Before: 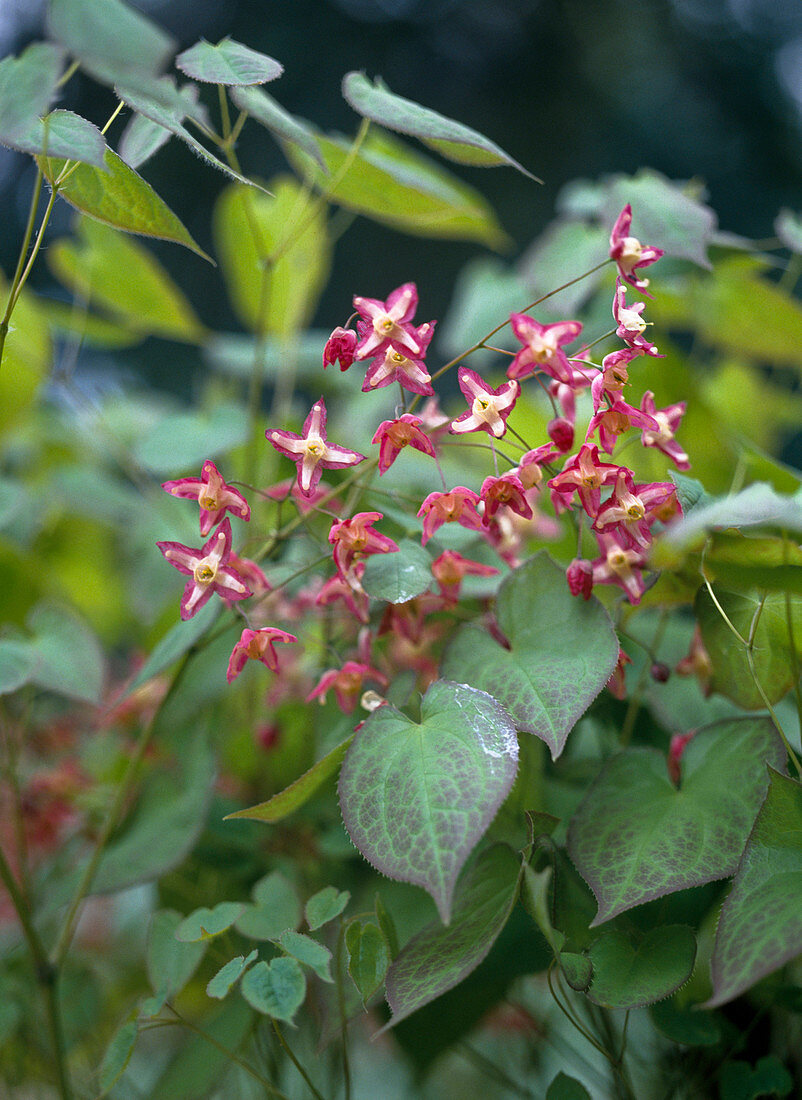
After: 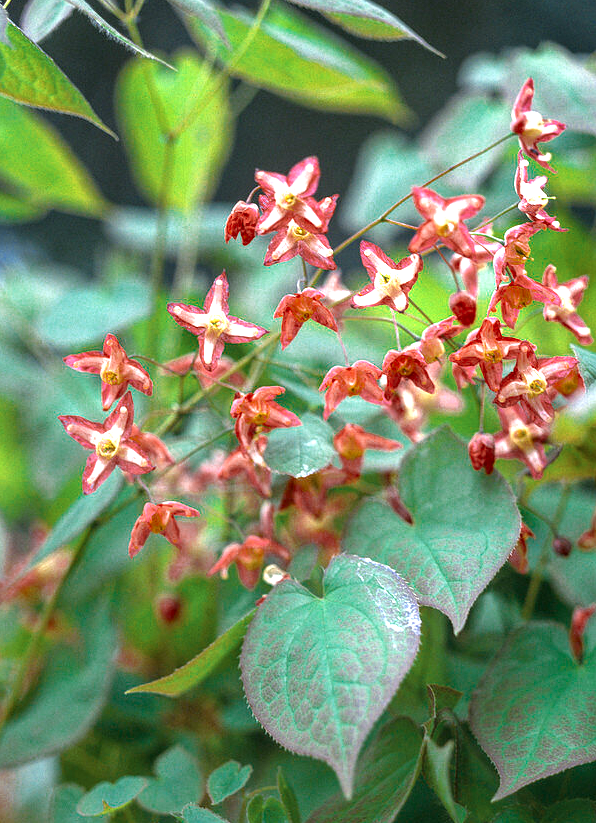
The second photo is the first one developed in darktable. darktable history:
exposure: black level correction 0, exposure 1 EV, compensate exposure bias true, compensate highlight preservation false
crop and rotate: left 12.226%, top 11.49%, right 13.381%, bottom 13.665%
local contrast: on, module defaults
color balance rgb: shadows lift › chroma 4.565%, shadows lift › hue 25.3°, perceptual saturation grading › global saturation 25.856%, global vibrance 20%
tone equalizer: on, module defaults
color zones: curves: ch0 [(0, 0.5) (0.125, 0.4) (0.25, 0.5) (0.375, 0.4) (0.5, 0.4) (0.625, 0.35) (0.75, 0.35) (0.875, 0.5)]; ch1 [(0, 0.35) (0.125, 0.45) (0.25, 0.35) (0.375, 0.35) (0.5, 0.35) (0.625, 0.35) (0.75, 0.45) (0.875, 0.35)]; ch2 [(0, 0.6) (0.125, 0.5) (0.25, 0.5) (0.375, 0.6) (0.5, 0.6) (0.625, 0.5) (0.75, 0.5) (0.875, 0.5)]
